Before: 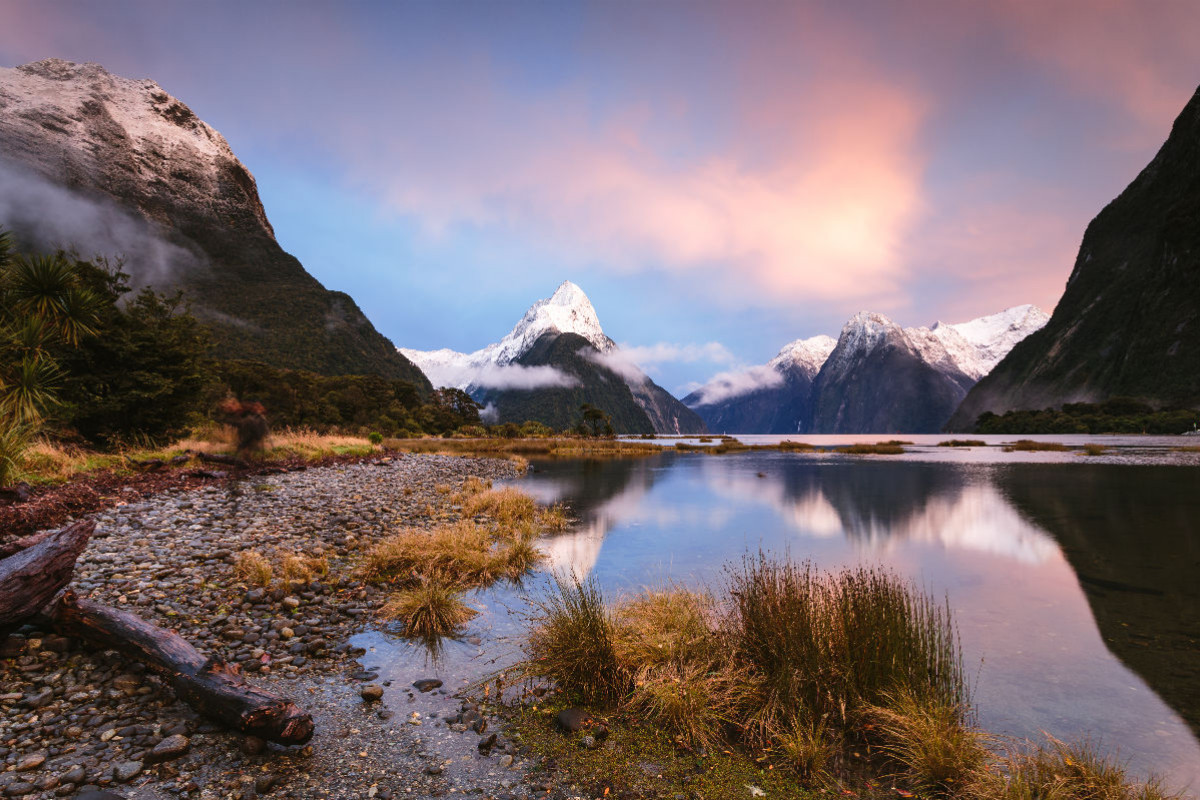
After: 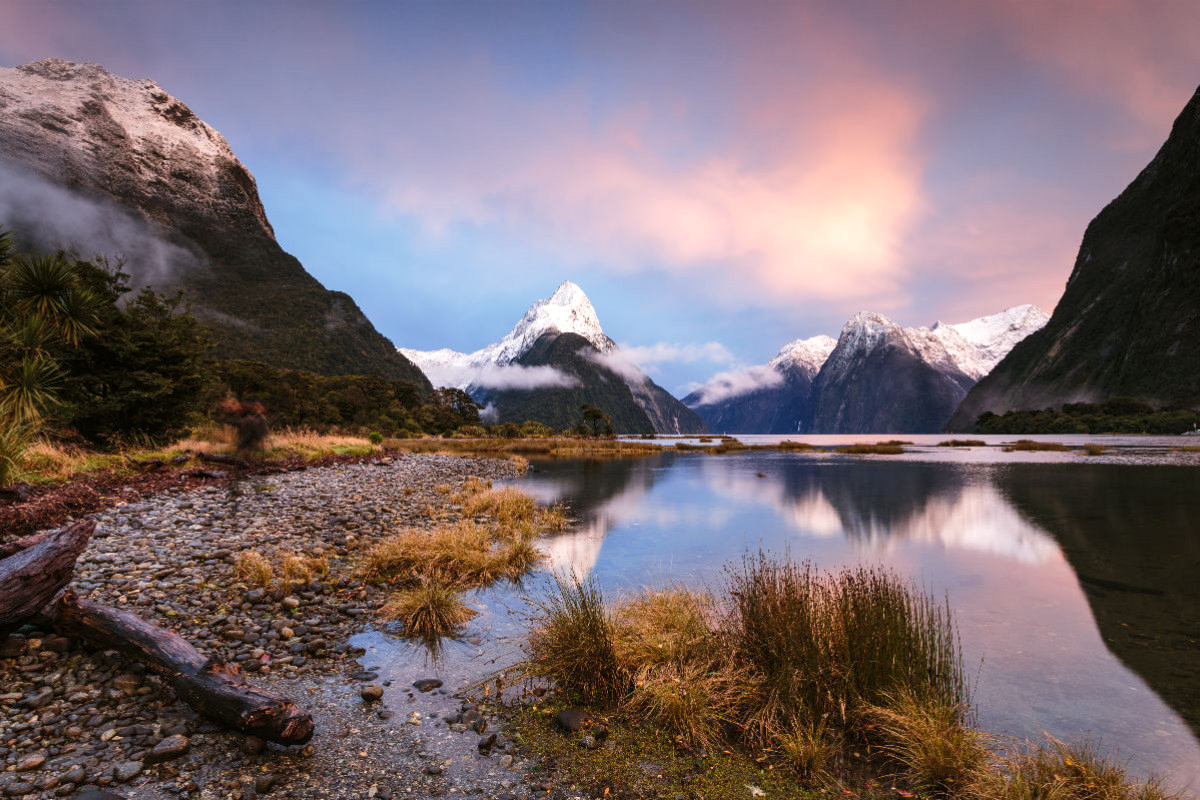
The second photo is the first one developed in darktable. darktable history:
local contrast: highlights 102%, shadows 99%, detail 119%, midtone range 0.2
